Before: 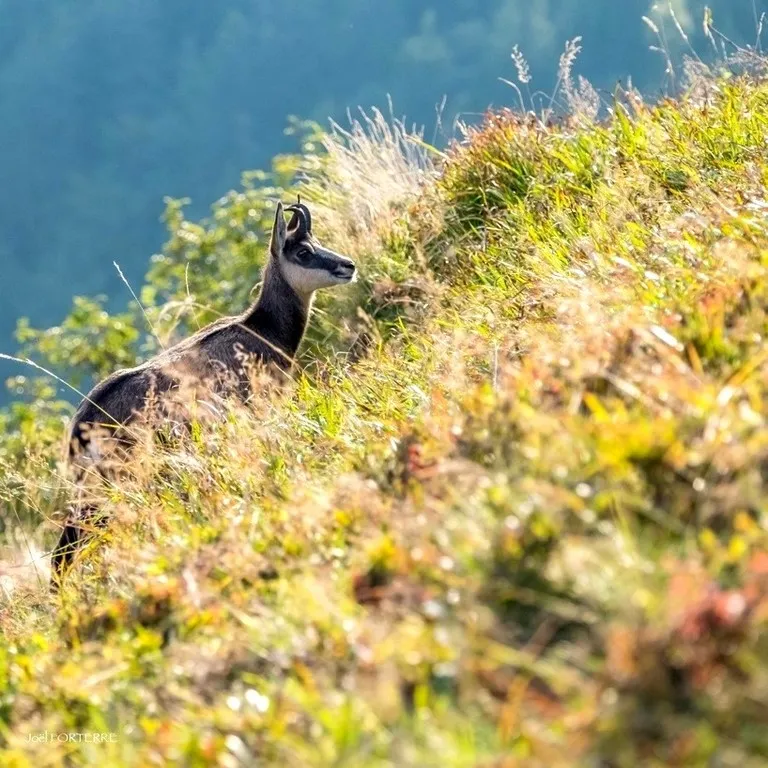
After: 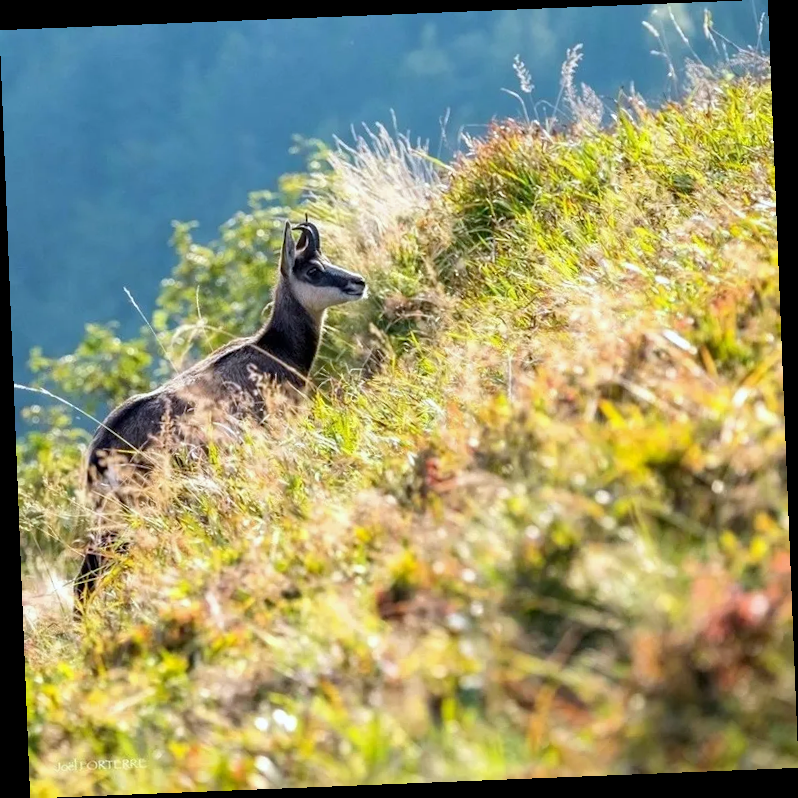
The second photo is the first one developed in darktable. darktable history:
rotate and perspective: rotation -2.29°, automatic cropping off
white balance: red 0.974, blue 1.044
